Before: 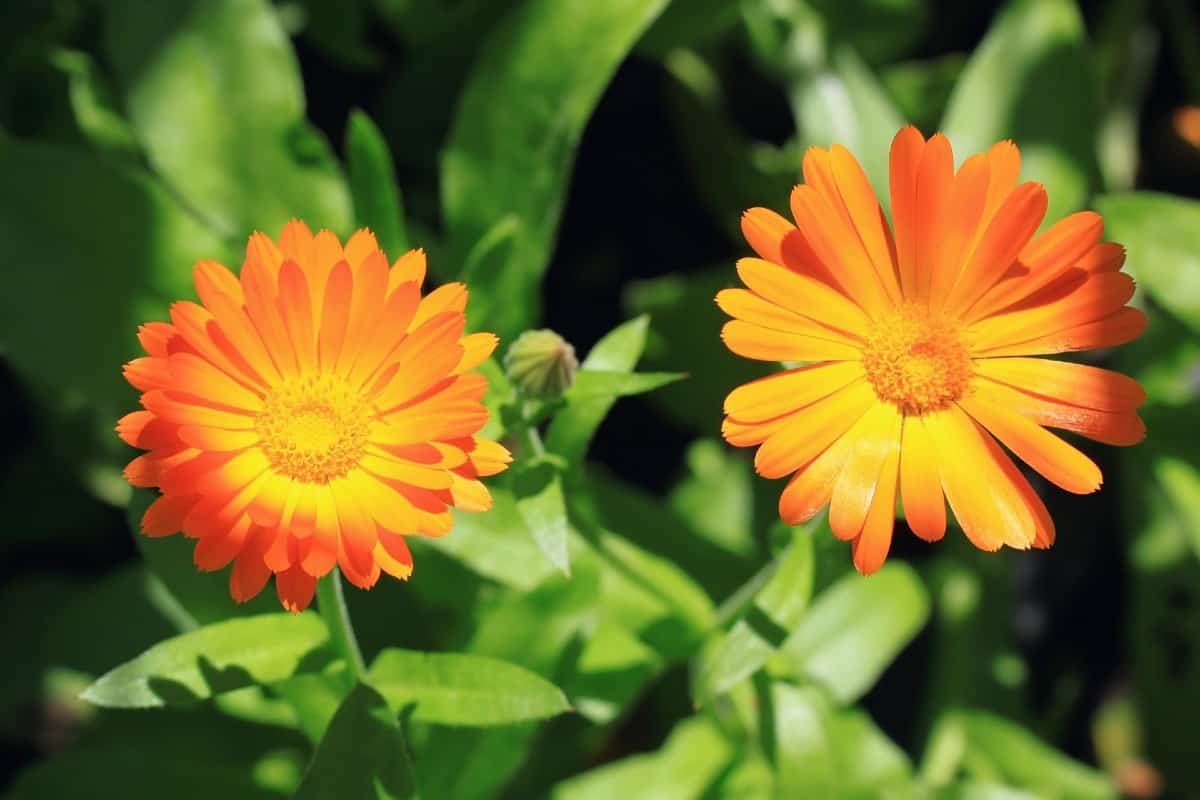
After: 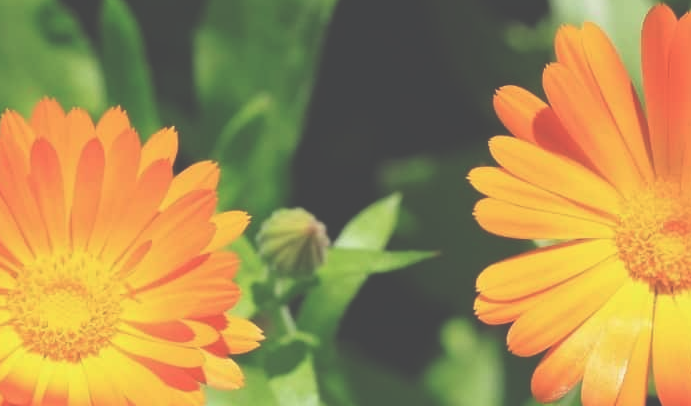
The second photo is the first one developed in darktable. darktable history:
crop: left 20.746%, top 15.335%, right 21.604%, bottom 33.909%
exposure: black level correction -0.061, exposure -0.05 EV, compensate exposure bias true, compensate highlight preservation false
